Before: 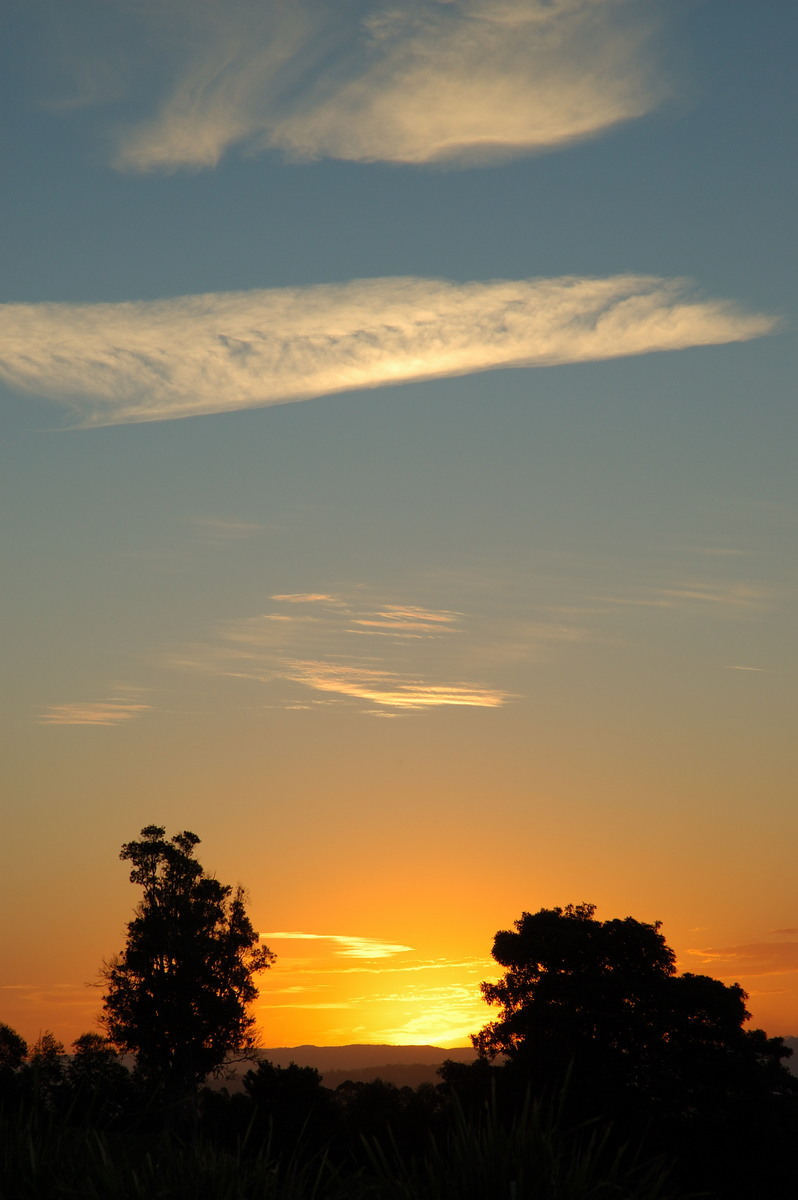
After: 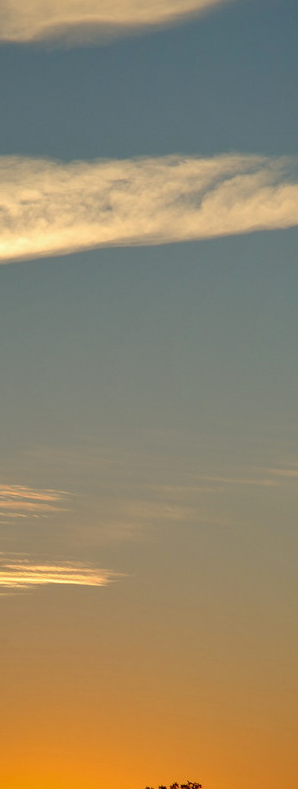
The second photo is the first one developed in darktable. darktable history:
shadows and highlights: shadows 30.58, highlights -62.8, soften with gaussian
crop and rotate: left 49.517%, top 10.122%, right 13.122%, bottom 24.093%
